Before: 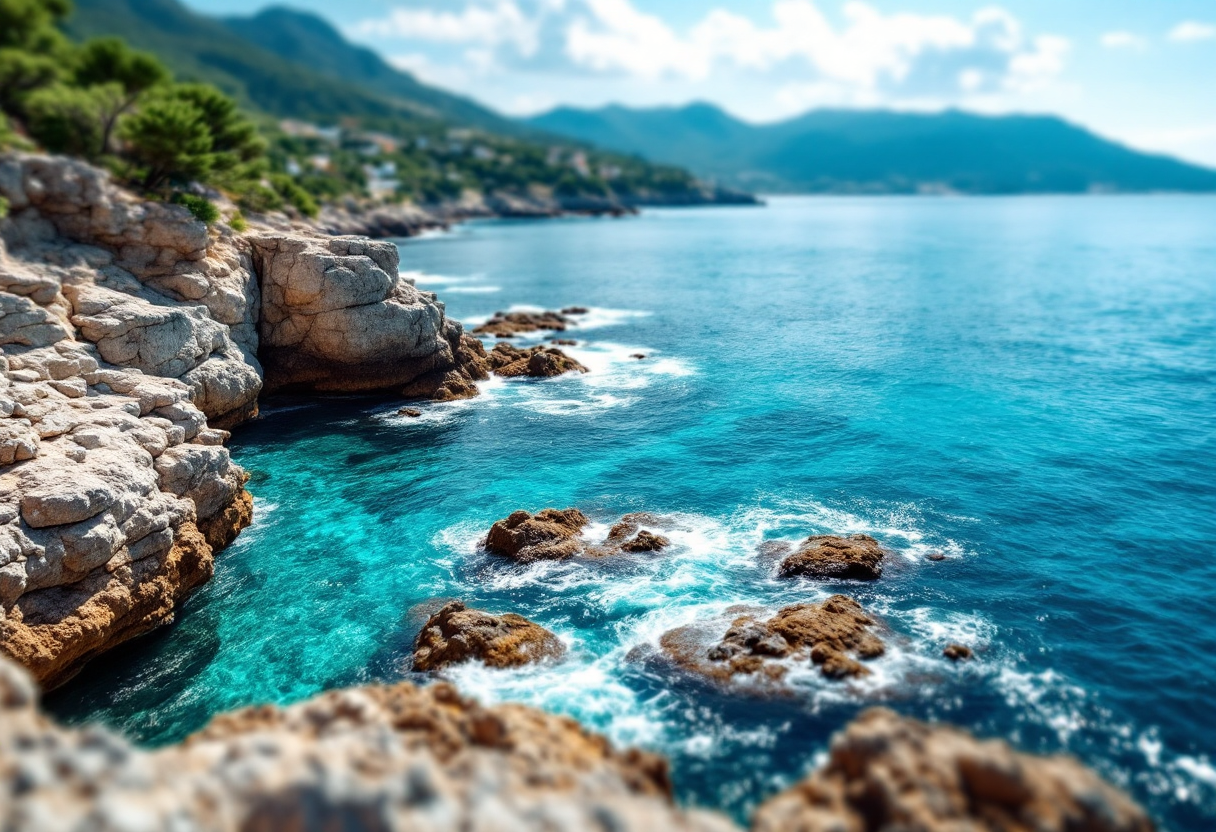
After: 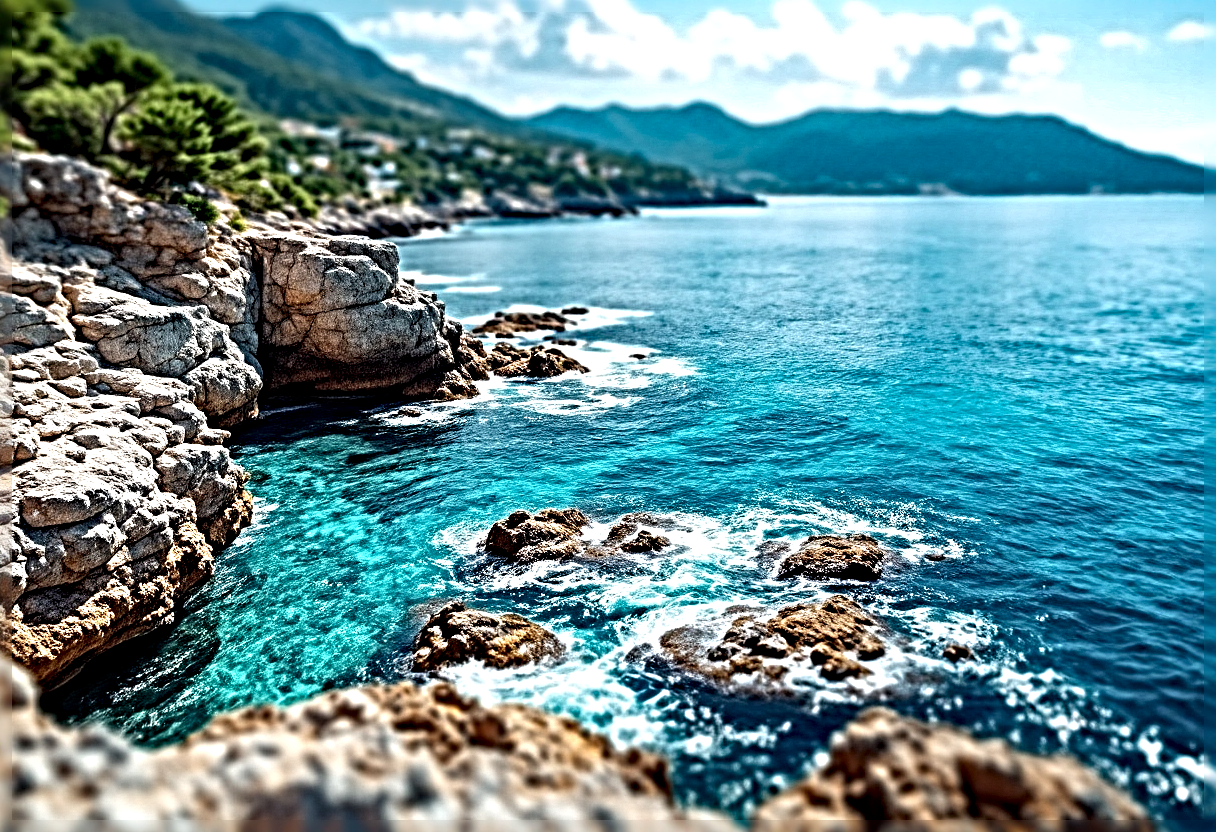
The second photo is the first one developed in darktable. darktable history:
sharpen: radius 6.3, amount 1.8, threshold 0
shadows and highlights: shadows 32.83, highlights -47.7, soften with gaussian
exposure: black level correction 0.002, exposure 0.15 EV, compensate highlight preservation false
